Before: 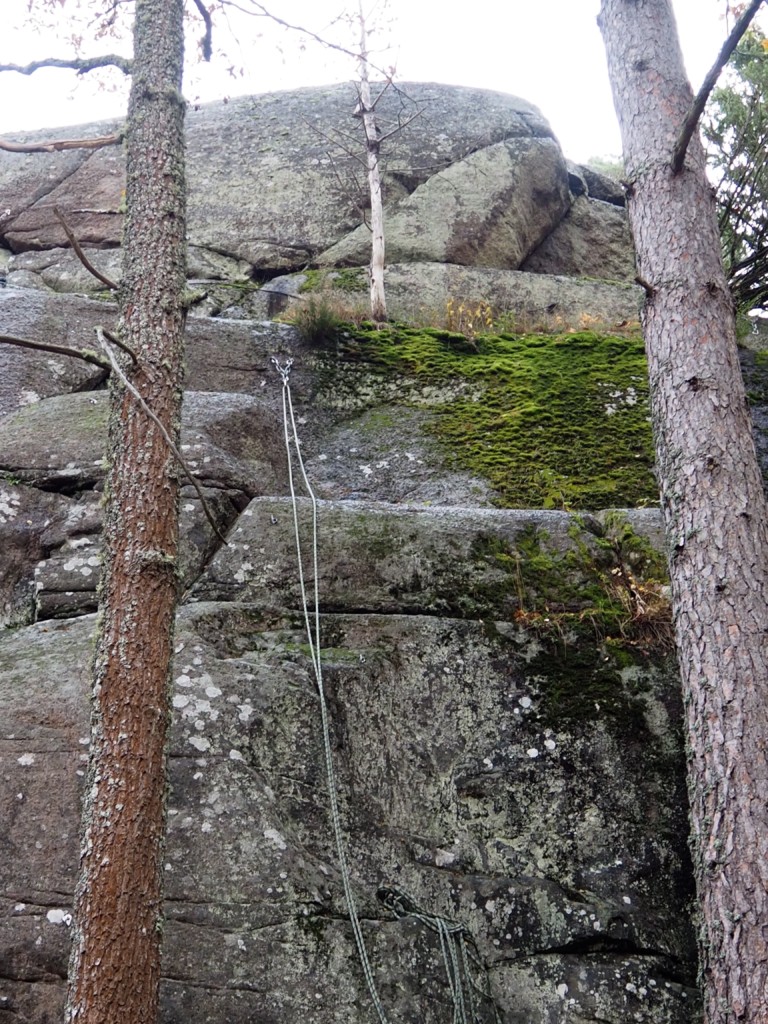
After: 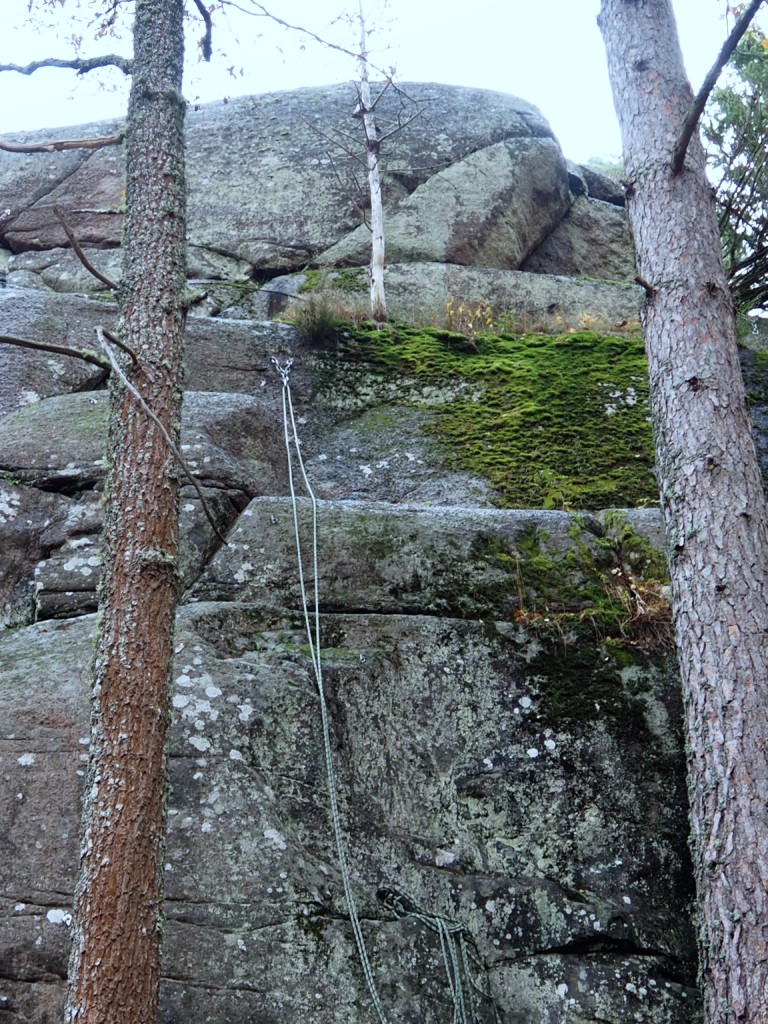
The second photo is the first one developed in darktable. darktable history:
shadows and highlights: radius 267.12, soften with gaussian
contrast brightness saturation: contrast 0.051
color calibration: illuminant Planckian (black body), x 0.368, y 0.361, temperature 4273.39 K
